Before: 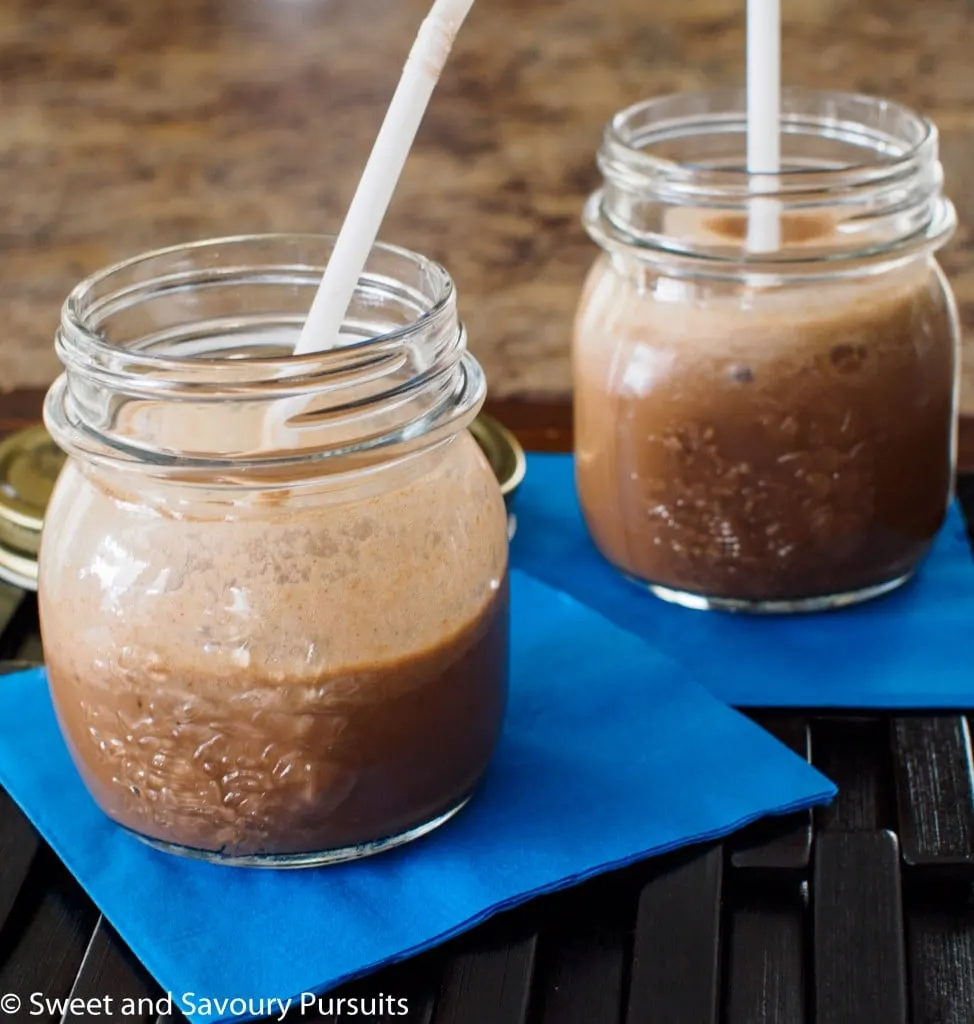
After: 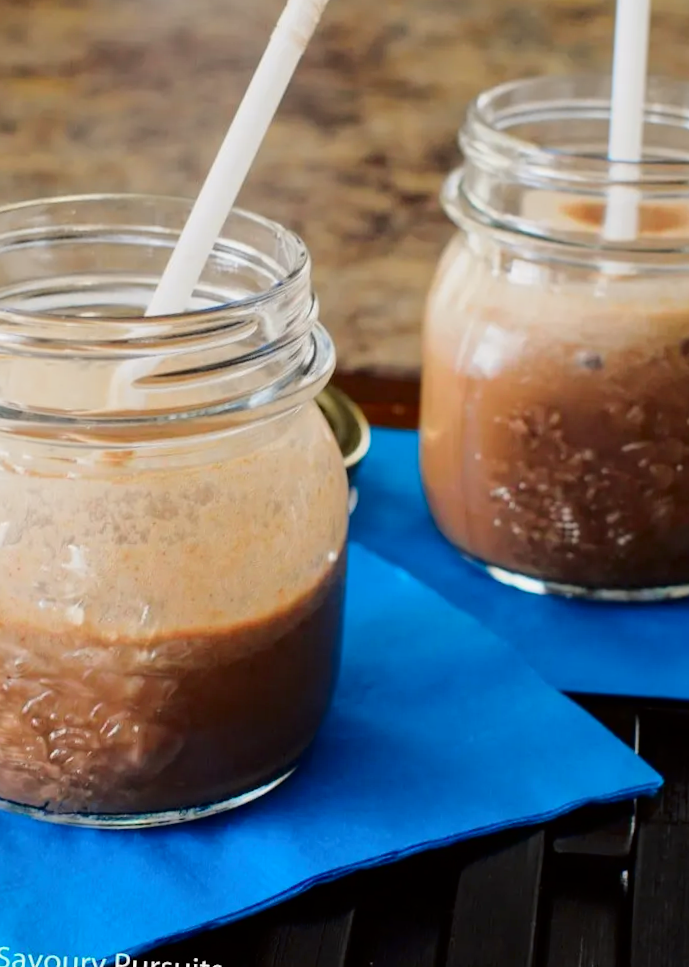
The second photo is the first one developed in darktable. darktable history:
tone curve: curves: ch0 [(0, 0) (0.068, 0.031) (0.175, 0.139) (0.32, 0.345) (0.495, 0.544) (0.748, 0.762) (0.993, 0.954)]; ch1 [(0, 0) (0.294, 0.184) (0.34, 0.303) (0.371, 0.344) (0.441, 0.408) (0.477, 0.474) (0.499, 0.5) (0.529, 0.523) (0.677, 0.762) (1, 1)]; ch2 [(0, 0) (0.431, 0.419) (0.495, 0.502) (0.524, 0.534) (0.557, 0.56) (0.634, 0.654) (0.728, 0.722) (1, 1)], color space Lab, independent channels, preserve colors none
crop and rotate: angle -3.27°, left 14.277%, top 0.028%, right 10.766%, bottom 0.028%
